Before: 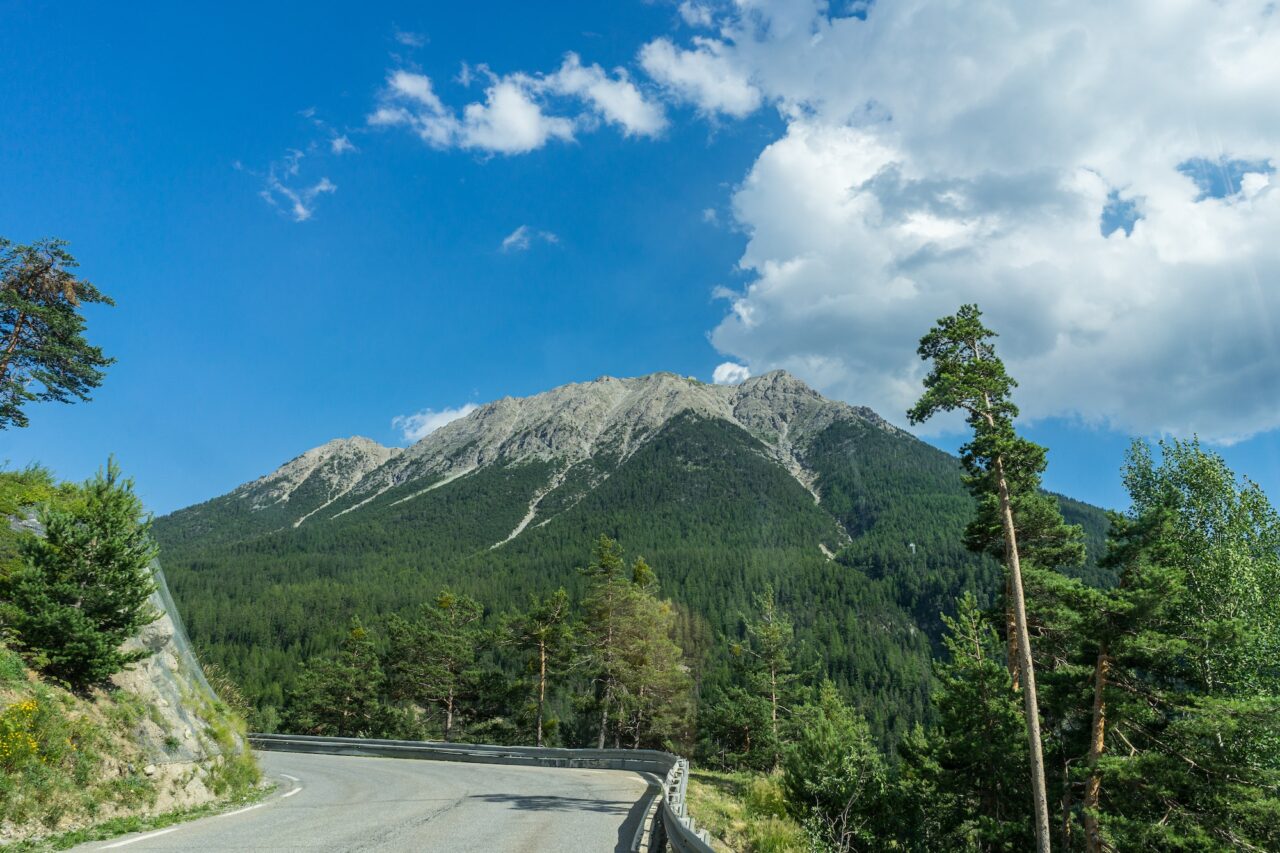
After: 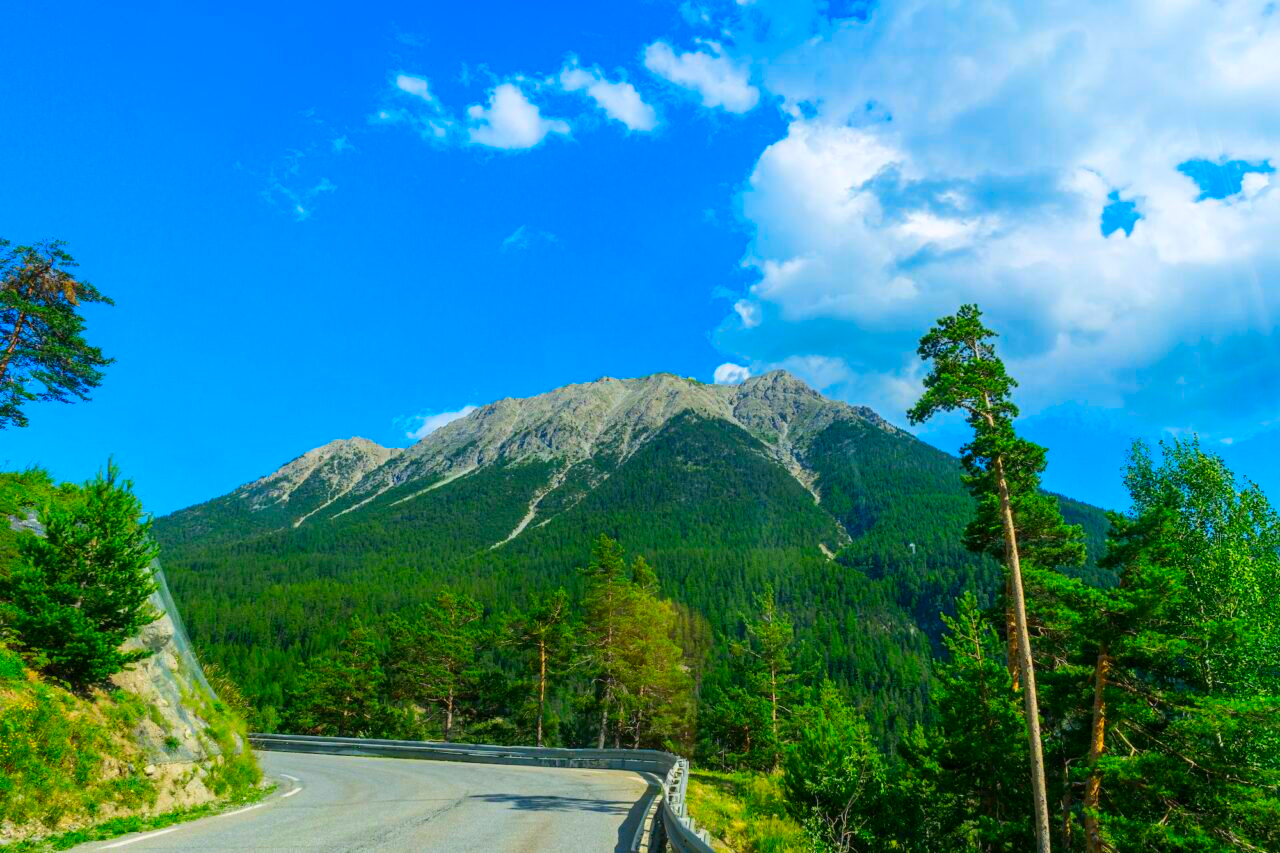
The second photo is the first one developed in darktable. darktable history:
color correction: highlights a* 1.62, highlights b* -1.76, saturation 2.44
